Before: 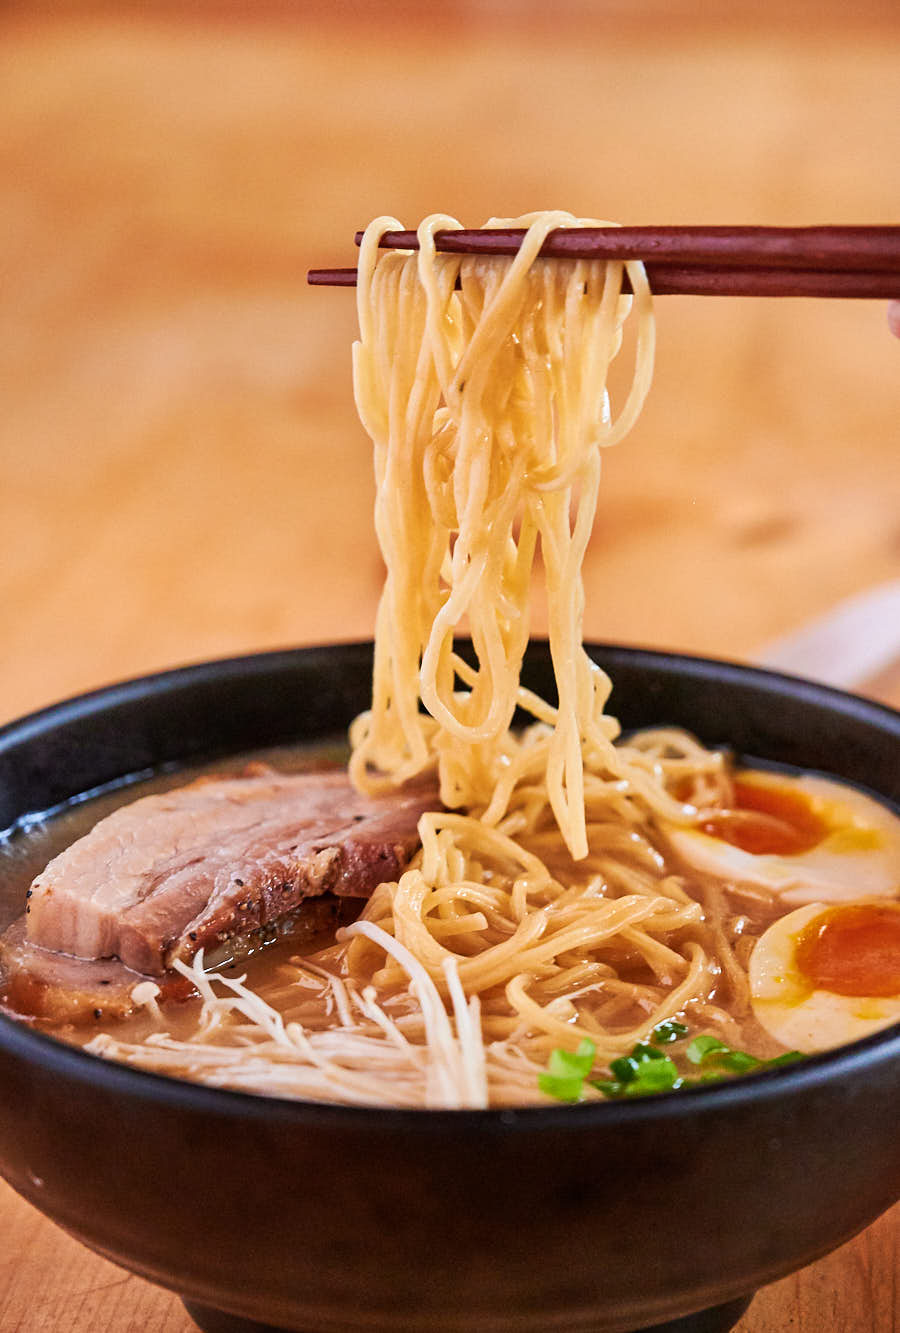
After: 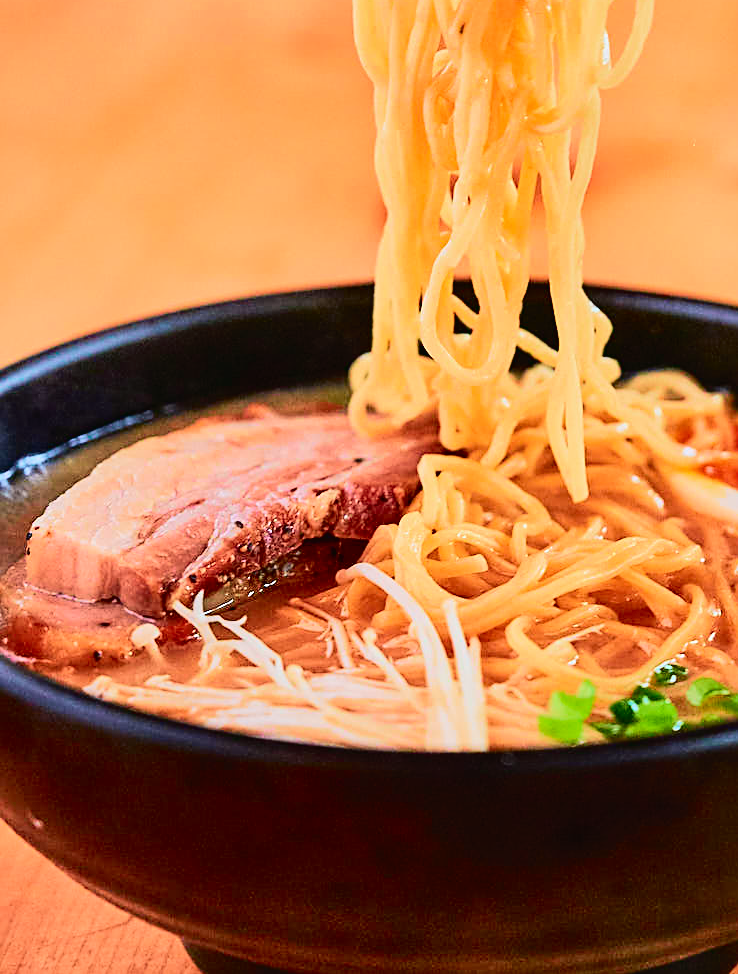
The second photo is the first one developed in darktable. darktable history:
contrast brightness saturation: saturation 0.101
tone curve: curves: ch0 [(0, 0.022) (0.114, 0.083) (0.281, 0.315) (0.447, 0.557) (0.588, 0.711) (0.786, 0.839) (0.999, 0.949)]; ch1 [(0, 0) (0.389, 0.352) (0.458, 0.433) (0.486, 0.474) (0.509, 0.505) (0.535, 0.53) (0.555, 0.557) (0.586, 0.622) (0.677, 0.724) (1, 1)]; ch2 [(0, 0) (0.369, 0.388) (0.449, 0.431) (0.501, 0.5) (0.528, 0.52) (0.561, 0.59) (0.697, 0.721) (1, 1)], color space Lab, independent channels, preserve colors none
sharpen: on, module defaults
crop: top 26.859%, right 17.982%
shadows and highlights: shadows 29.68, highlights -30.4, low approximation 0.01, soften with gaussian
exposure: black level correction 0.001, compensate exposure bias true, compensate highlight preservation false
velvia: on, module defaults
